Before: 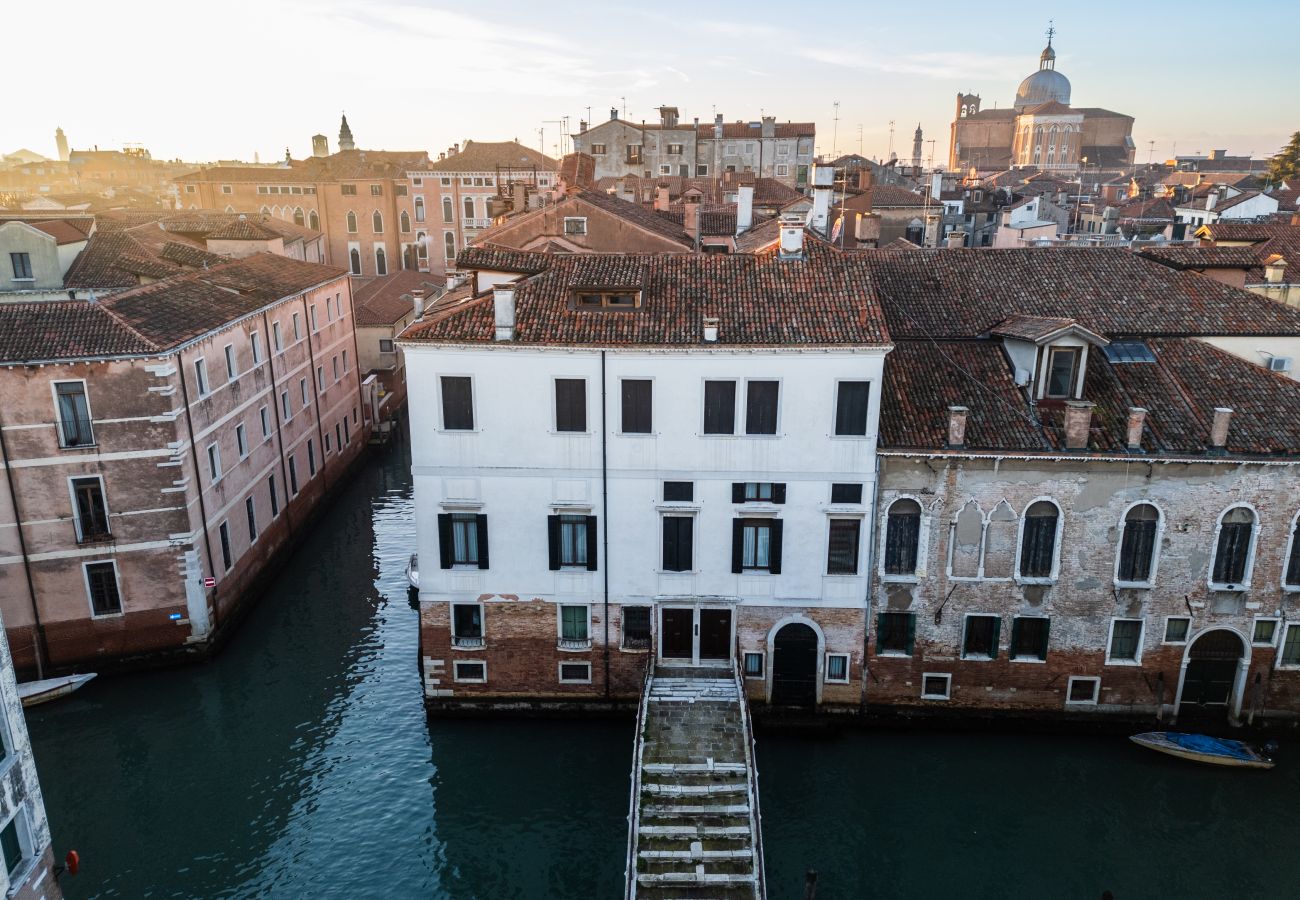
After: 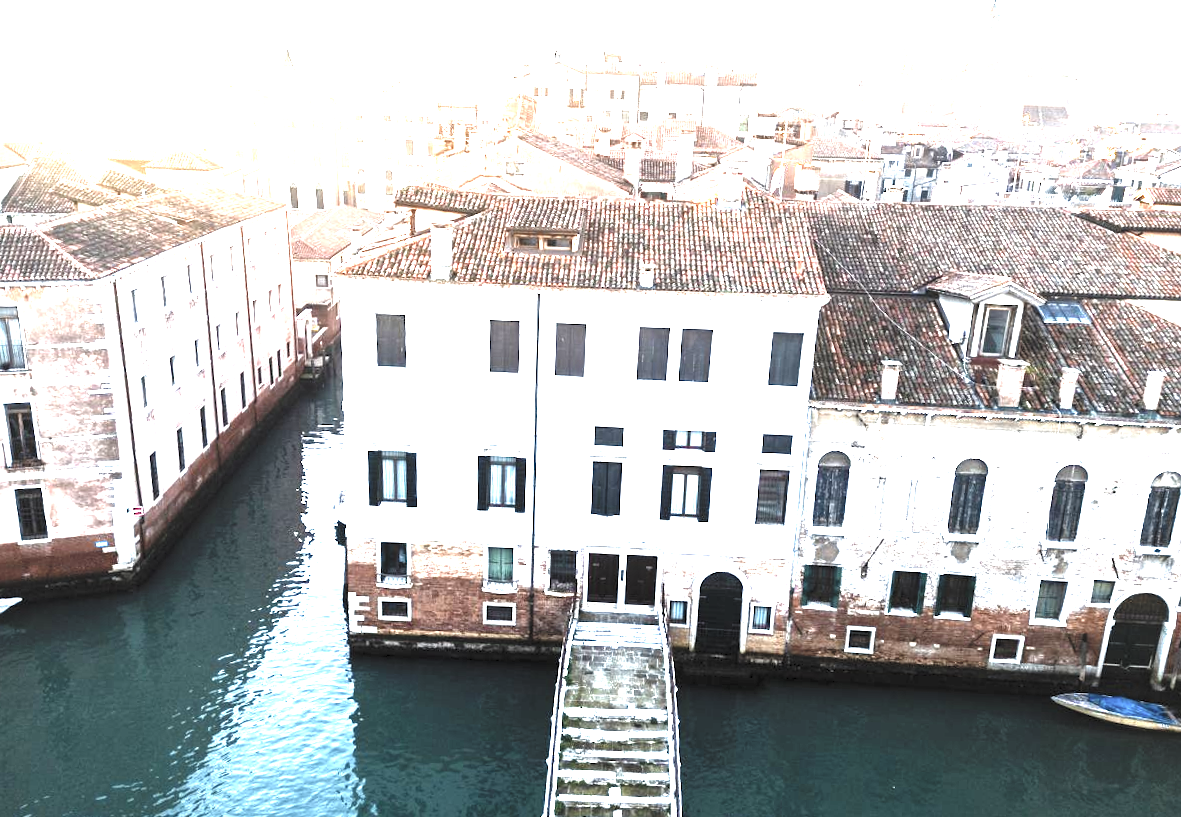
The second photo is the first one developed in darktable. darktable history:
levels: levels [0, 0.281, 0.562]
contrast brightness saturation: contrast 0.43, brightness 0.56, saturation -0.19
crop and rotate: angle -1.96°, left 3.097%, top 4.154%, right 1.586%, bottom 0.529%
